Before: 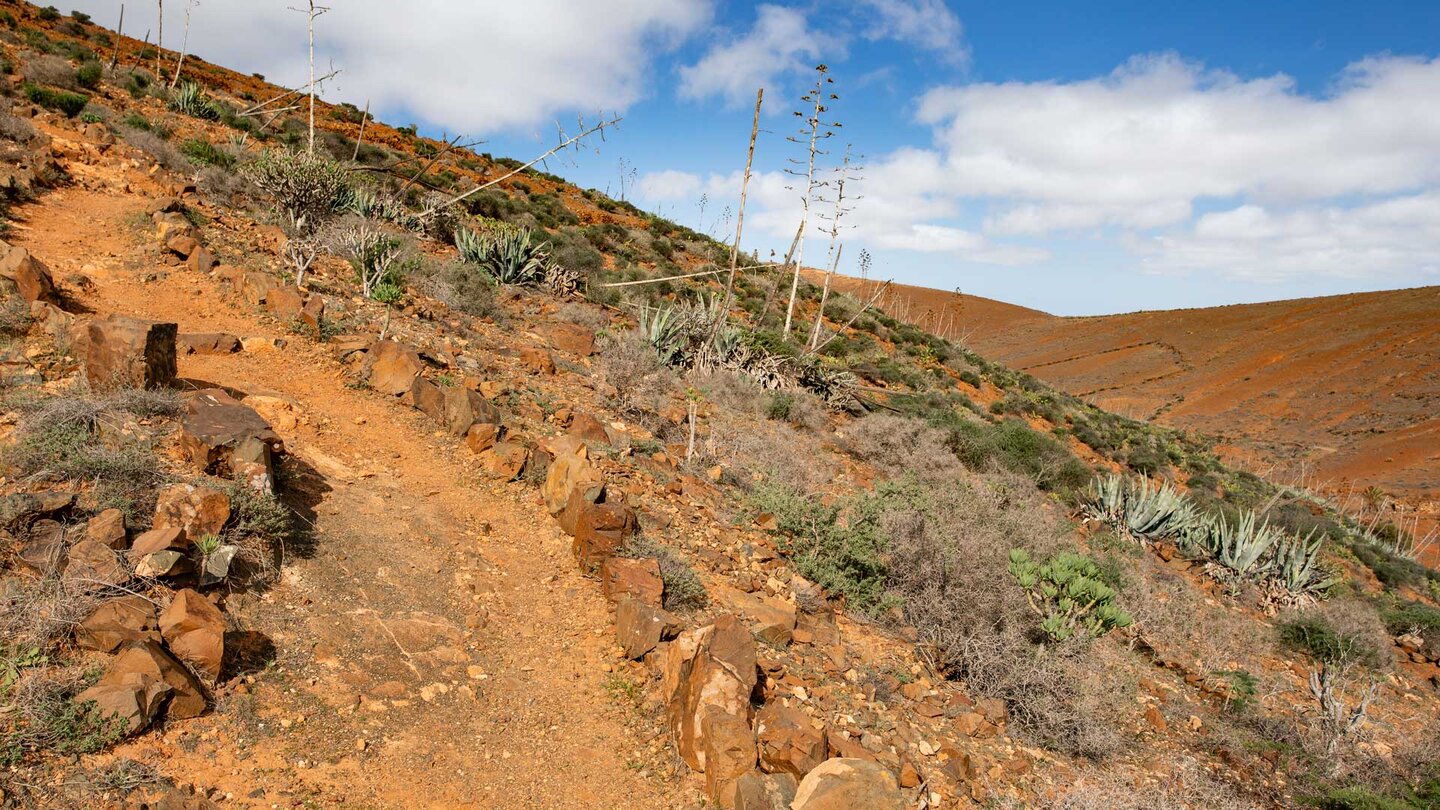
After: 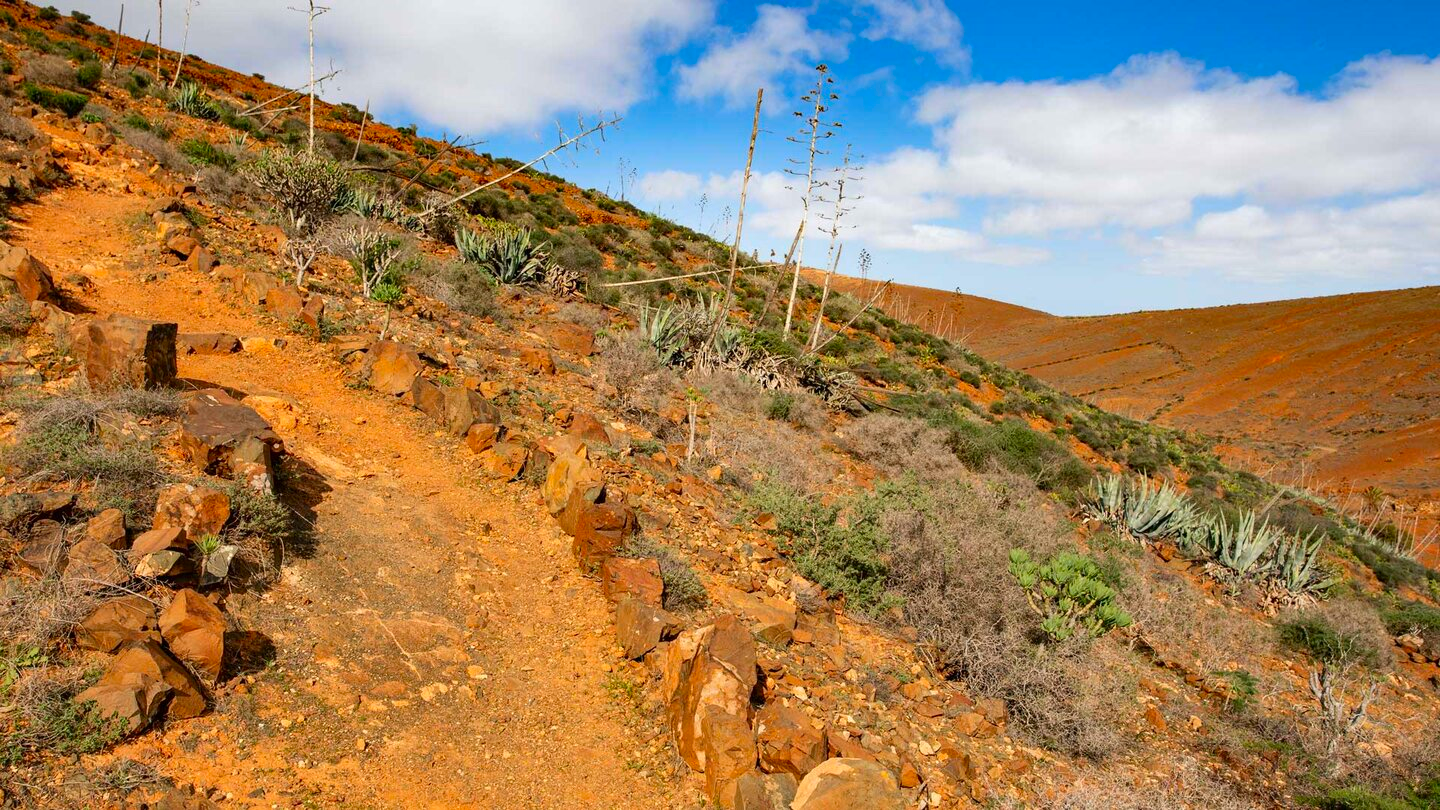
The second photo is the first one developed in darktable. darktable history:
color correction: highlights b* 0.033, saturation 1.35
